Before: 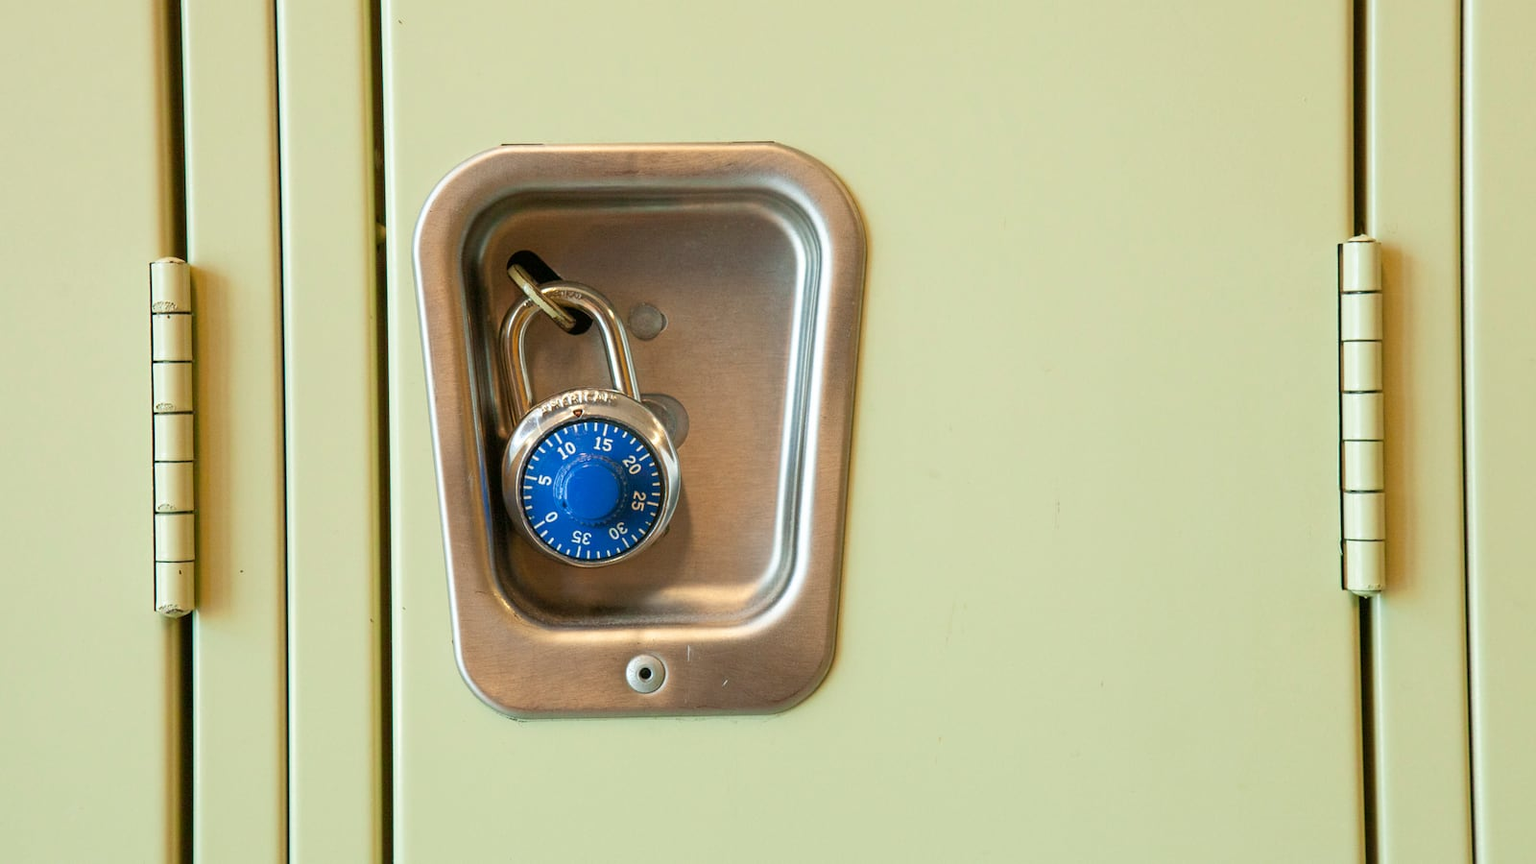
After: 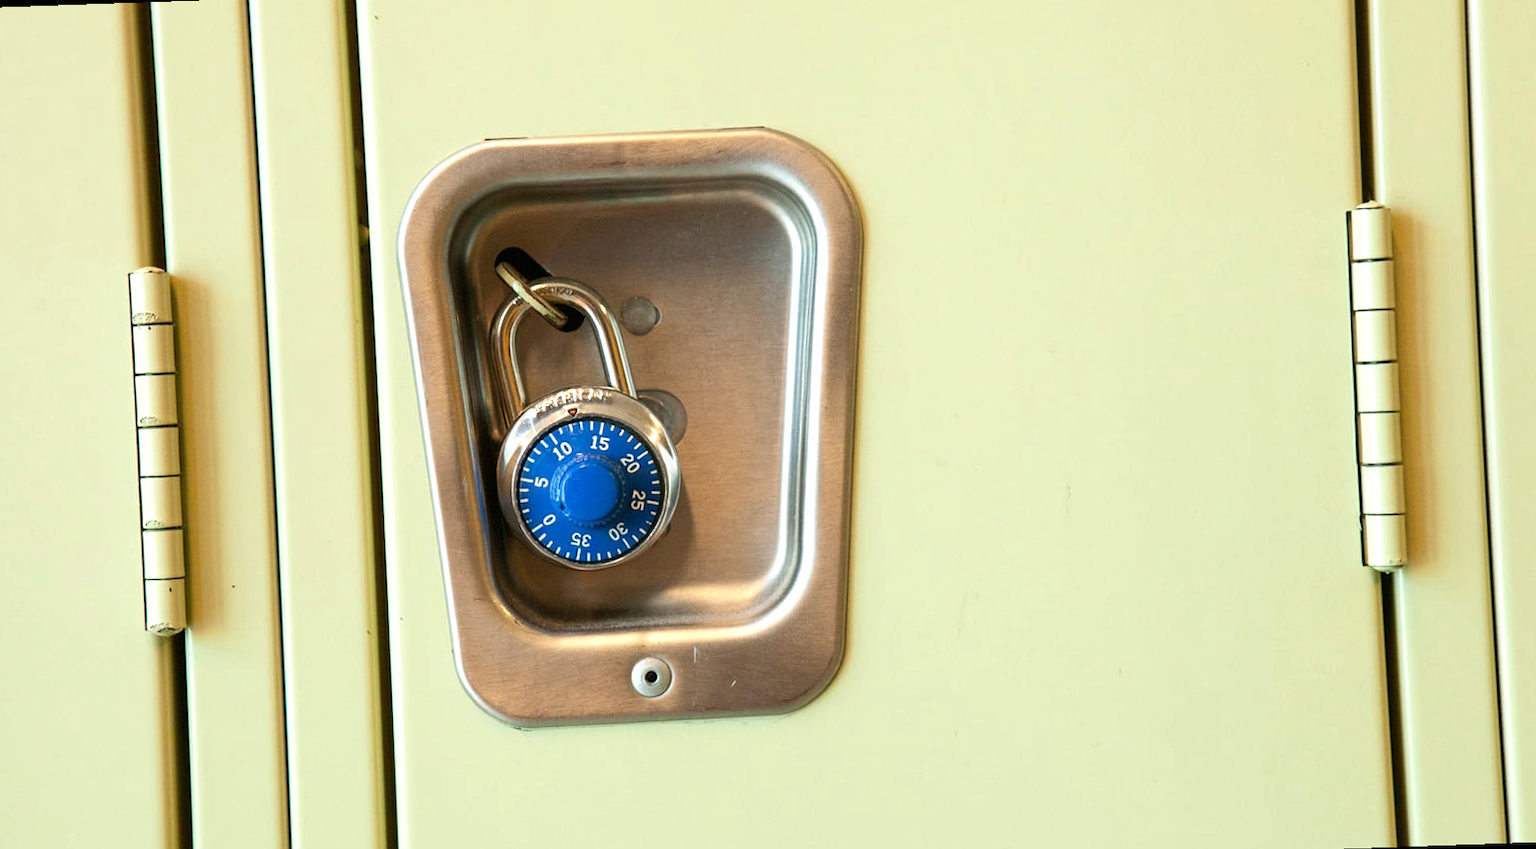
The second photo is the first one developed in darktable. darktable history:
rotate and perspective: rotation -2°, crop left 0.022, crop right 0.978, crop top 0.049, crop bottom 0.951
tone equalizer: -8 EV -0.417 EV, -7 EV -0.389 EV, -6 EV -0.333 EV, -5 EV -0.222 EV, -3 EV 0.222 EV, -2 EV 0.333 EV, -1 EV 0.389 EV, +0 EV 0.417 EV, edges refinement/feathering 500, mask exposure compensation -1.57 EV, preserve details no
